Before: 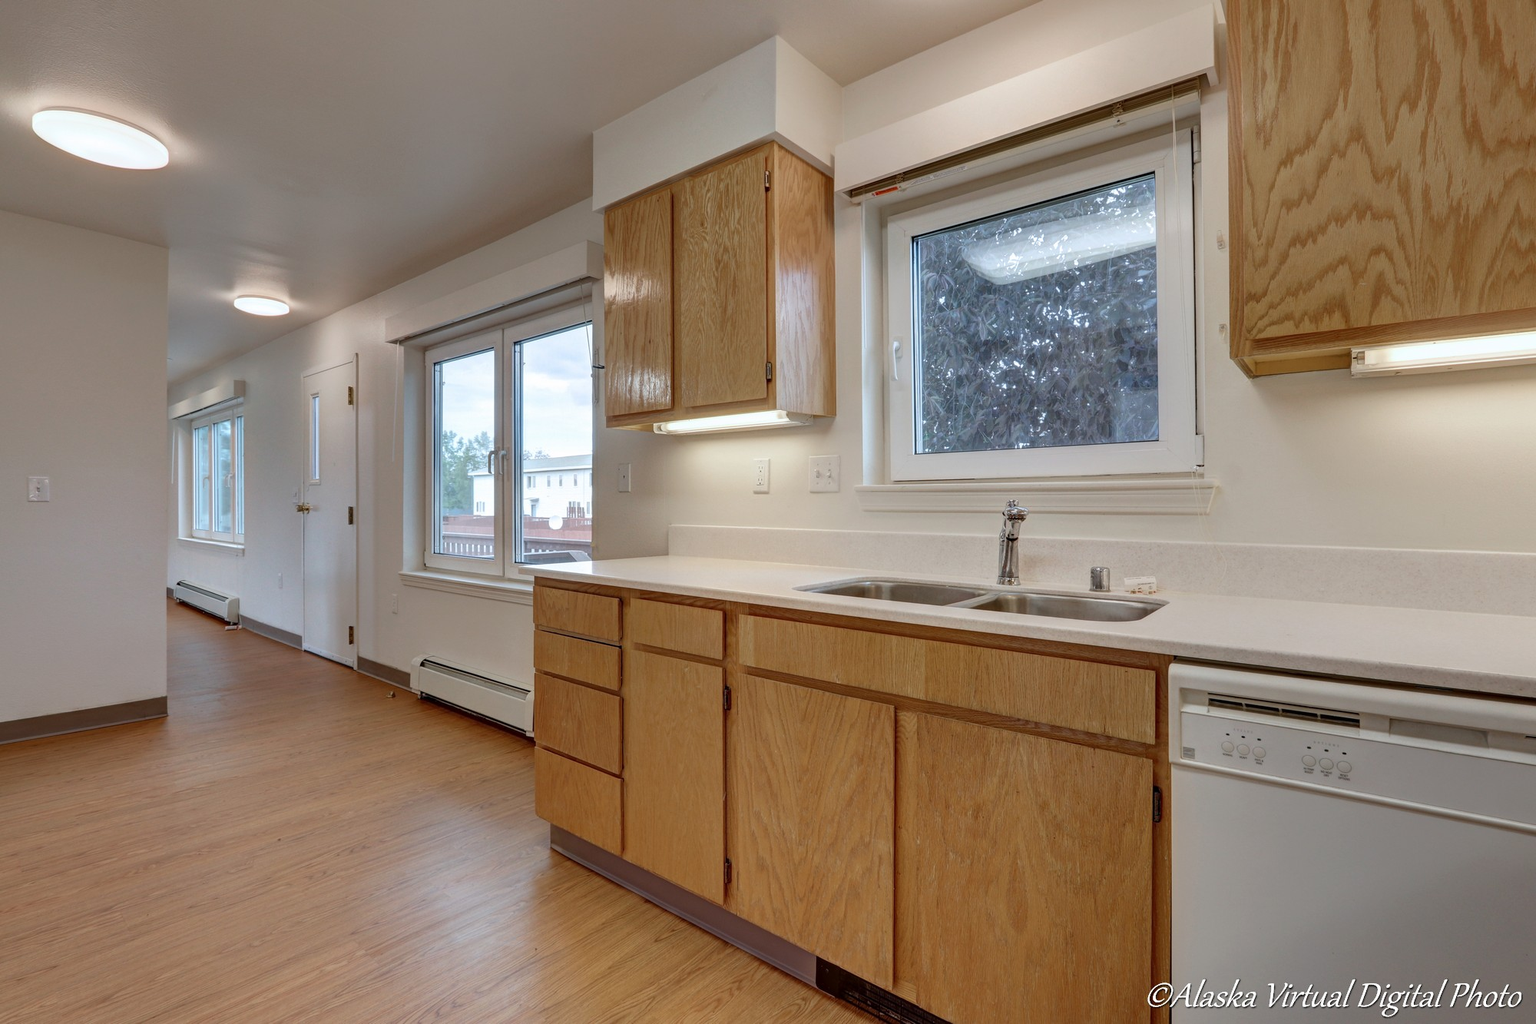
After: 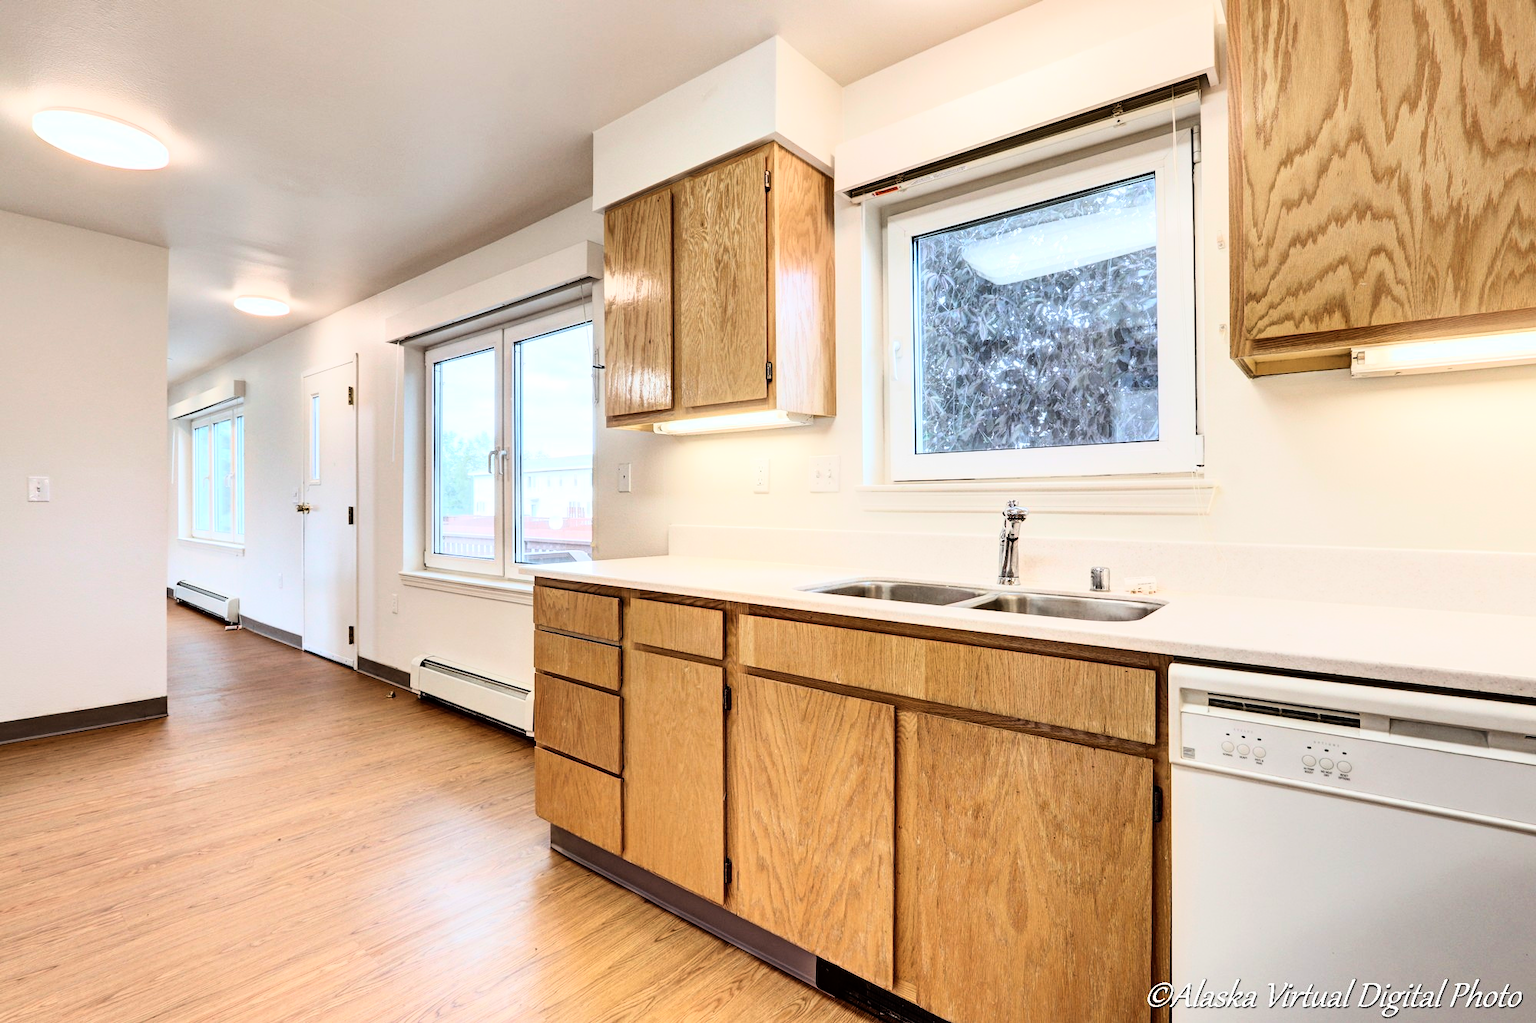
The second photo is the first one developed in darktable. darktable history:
white balance: emerald 1
rgb curve: curves: ch0 [(0, 0) (0.21, 0.15) (0.24, 0.21) (0.5, 0.75) (0.75, 0.96) (0.89, 0.99) (1, 1)]; ch1 [(0, 0.02) (0.21, 0.13) (0.25, 0.2) (0.5, 0.67) (0.75, 0.9) (0.89, 0.97) (1, 1)]; ch2 [(0, 0.02) (0.21, 0.13) (0.25, 0.2) (0.5, 0.67) (0.75, 0.9) (0.89, 0.97) (1, 1)], compensate middle gray true
